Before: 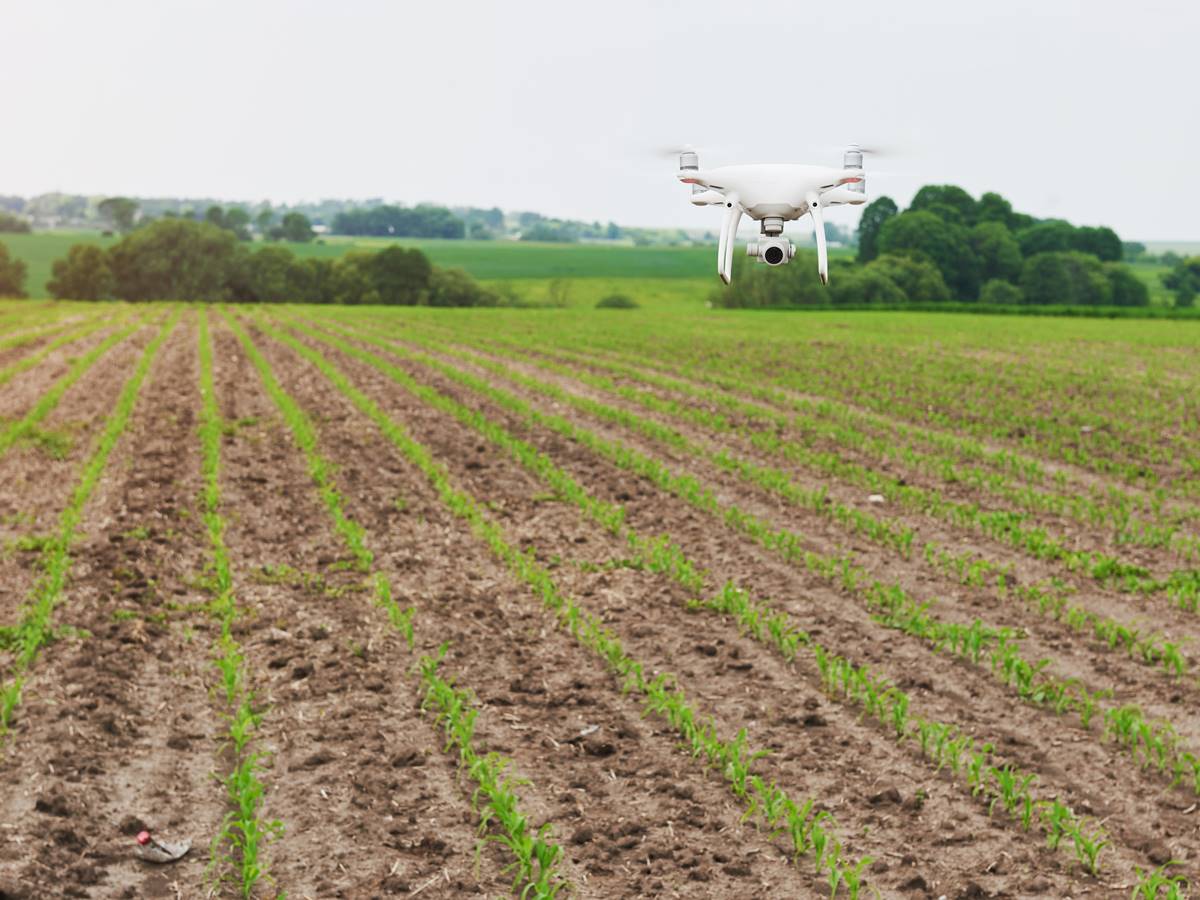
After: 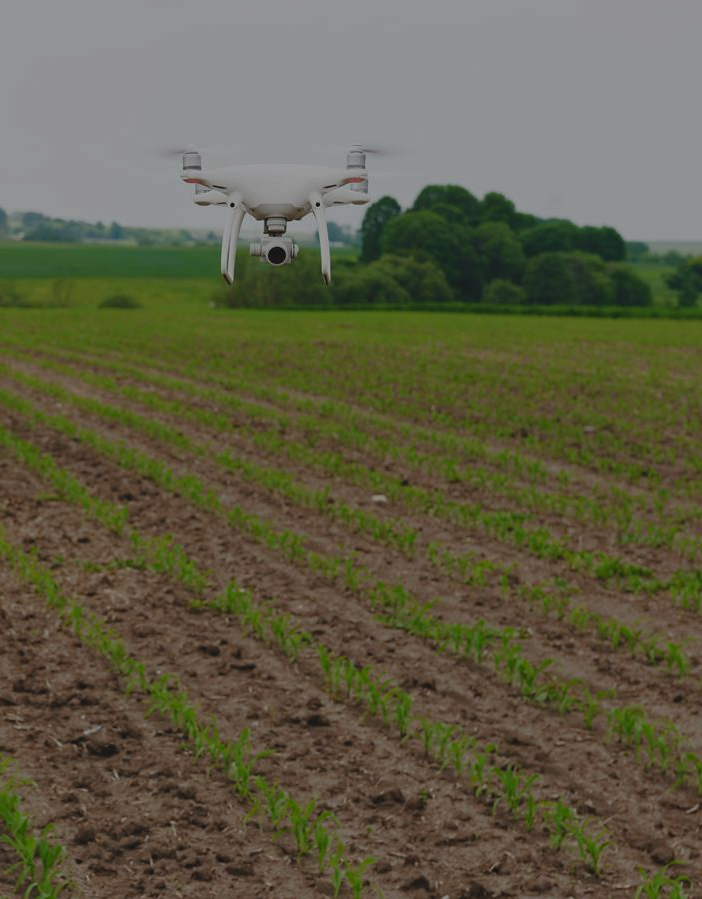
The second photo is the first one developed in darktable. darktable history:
contrast brightness saturation: contrast -0.102, brightness 0.045, saturation 0.079
haze removal: on, module defaults
crop: left 41.441%
tone equalizer: -8 EV -1.98 EV, -7 EV -2 EV, -6 EV -1.97 EV, -5 EV -1.98 EV, -4 EV -2 EV, -3 EV -1.97 EV, -2 EV -2 EV, -1 EV -1.62 EV, +0 EV -1.99 EV, edges refinement/feathering 500, mask exposure compensation -1.57 EV, preserve details no
